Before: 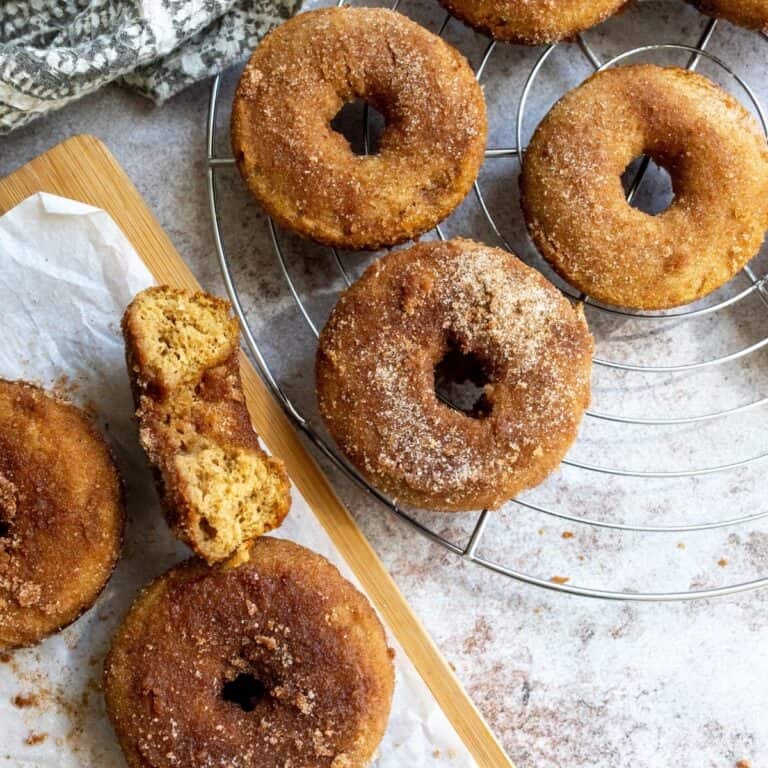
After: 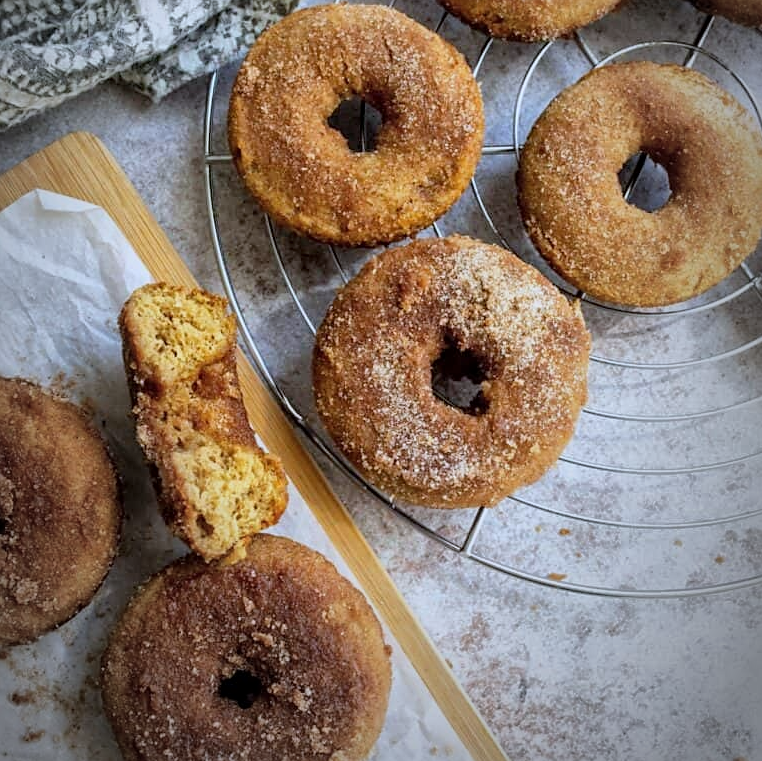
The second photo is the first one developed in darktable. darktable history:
global tonemap: drago (1, 100), detail 1
sharpen: radius 1.864, amount 0.398, threshold 1.271
crop: left 0.434%, top 0.485%, right 0.244%, bottom 0.386%
vignetting: fall-off start 72.14%, fall-off radius 108.07%, brightness -0.713, saturation -0.488, center (-0.054, -0.359), width/height ratio 0.729
white balance: red 0.954, blue 1.079
